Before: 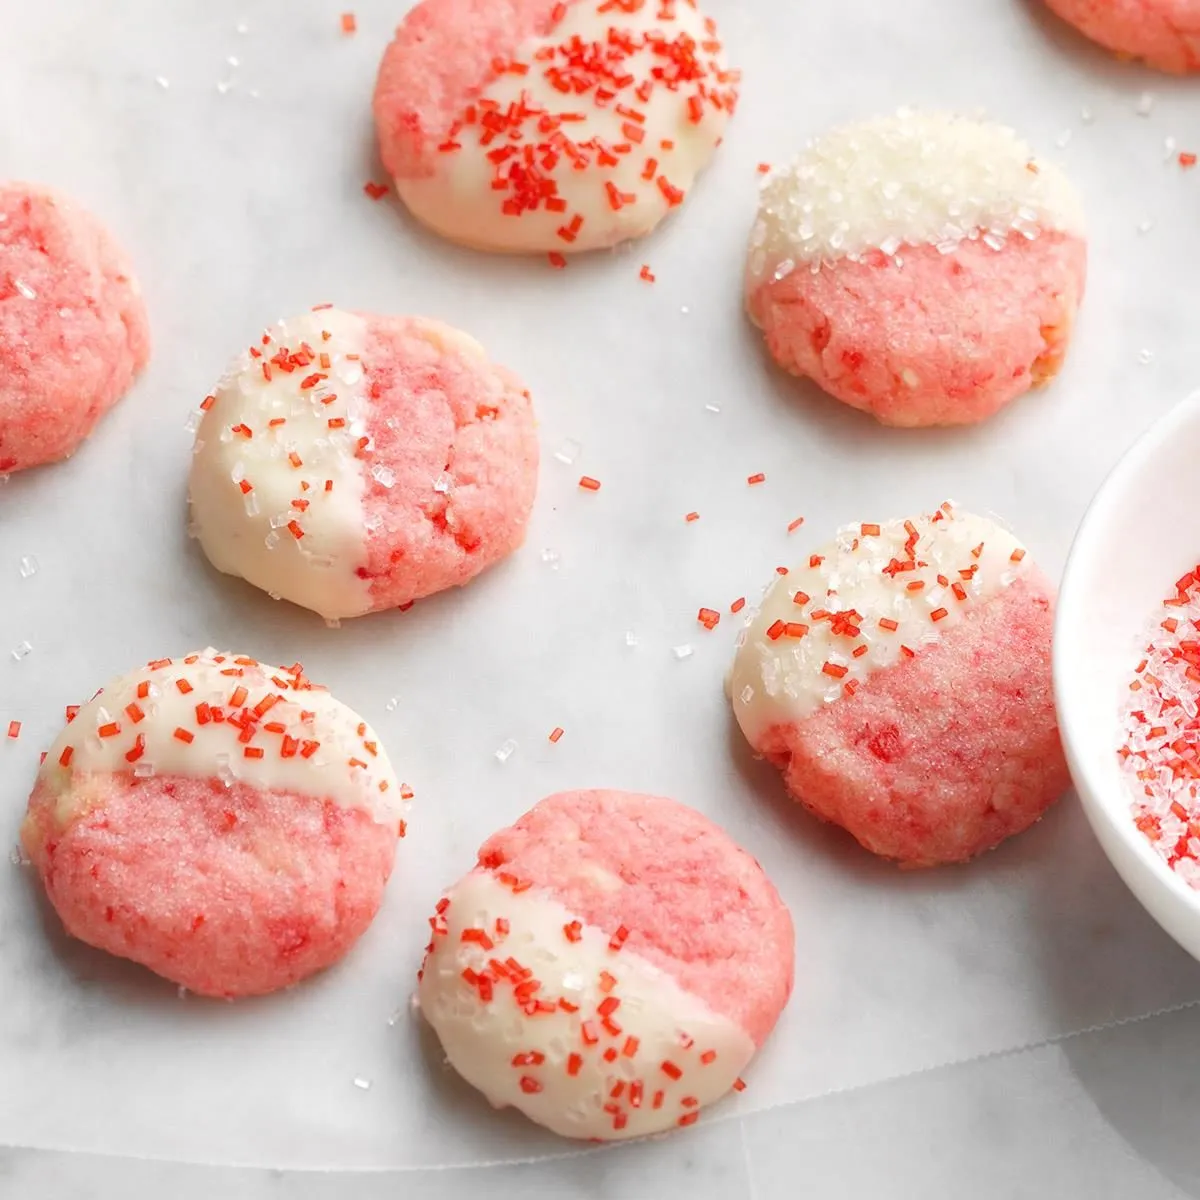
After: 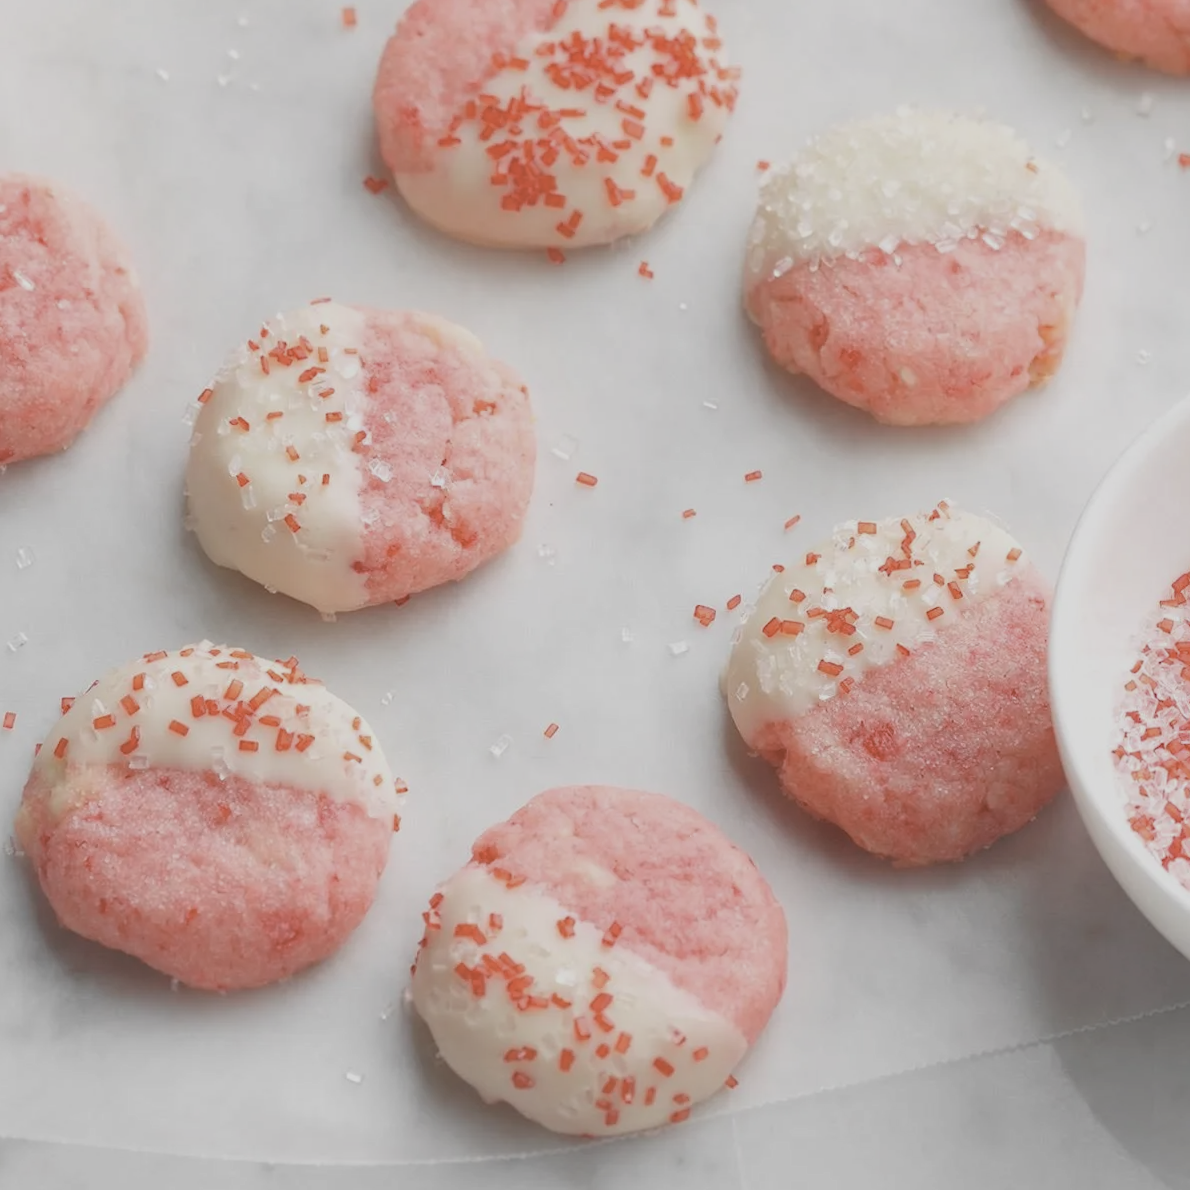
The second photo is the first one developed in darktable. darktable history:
sharpen: radius 5.363, amount 0.316, threshold 26.329
crop and rotate: angle -0.468°
contrast brightness saturation: contrast -0.27, saturation -0.442
